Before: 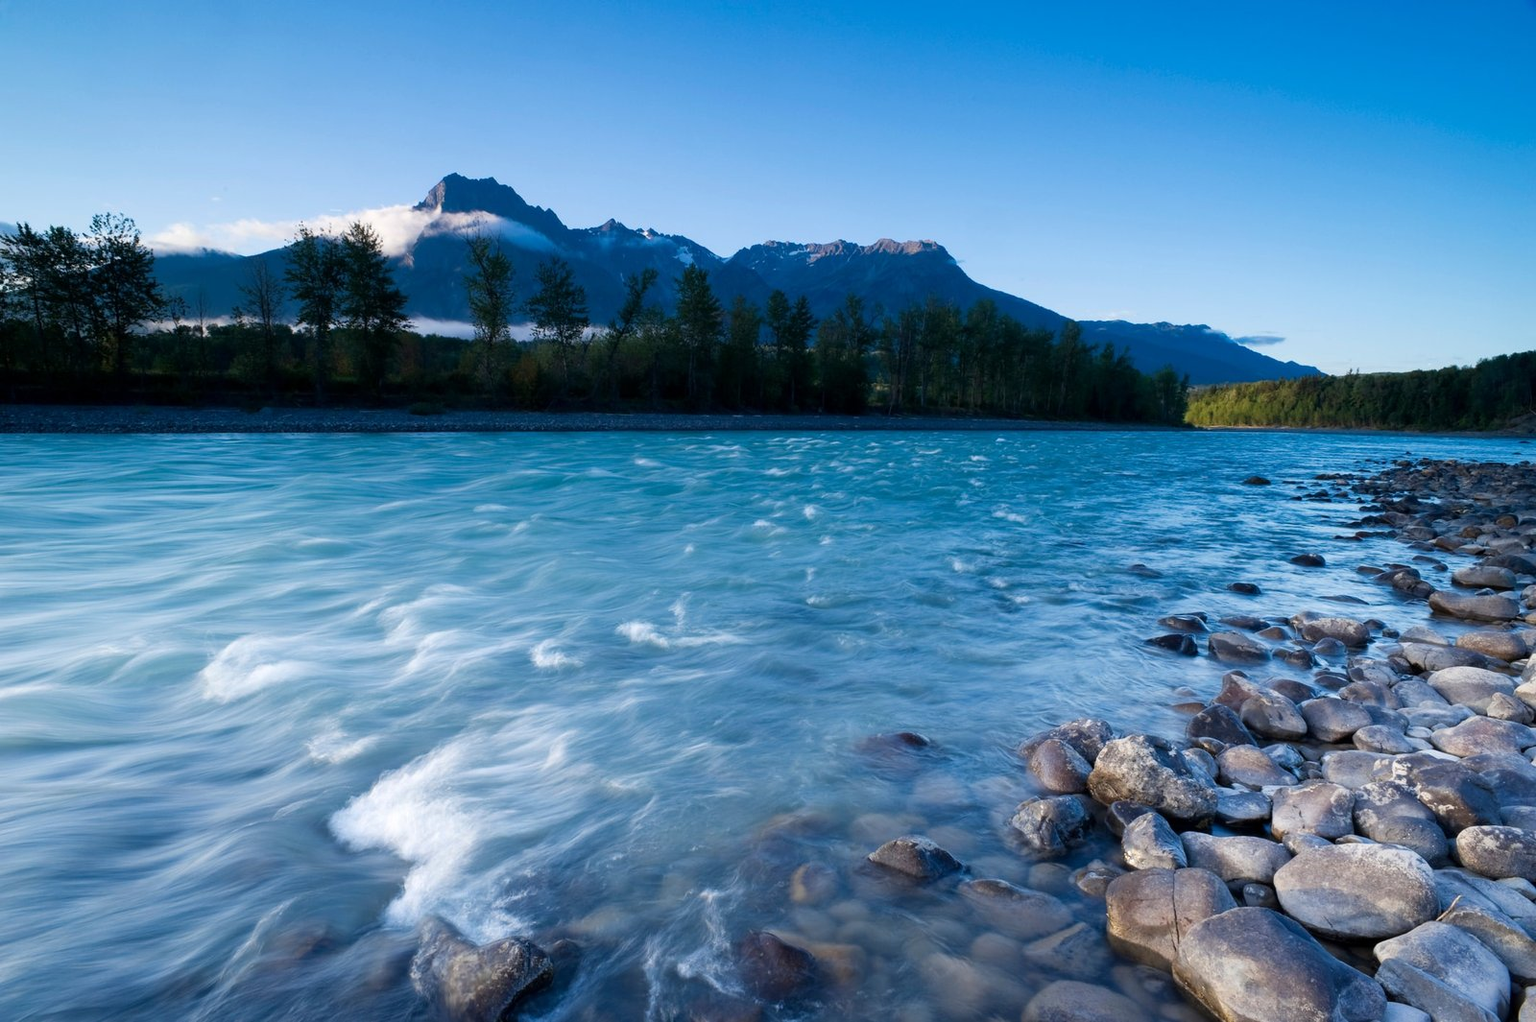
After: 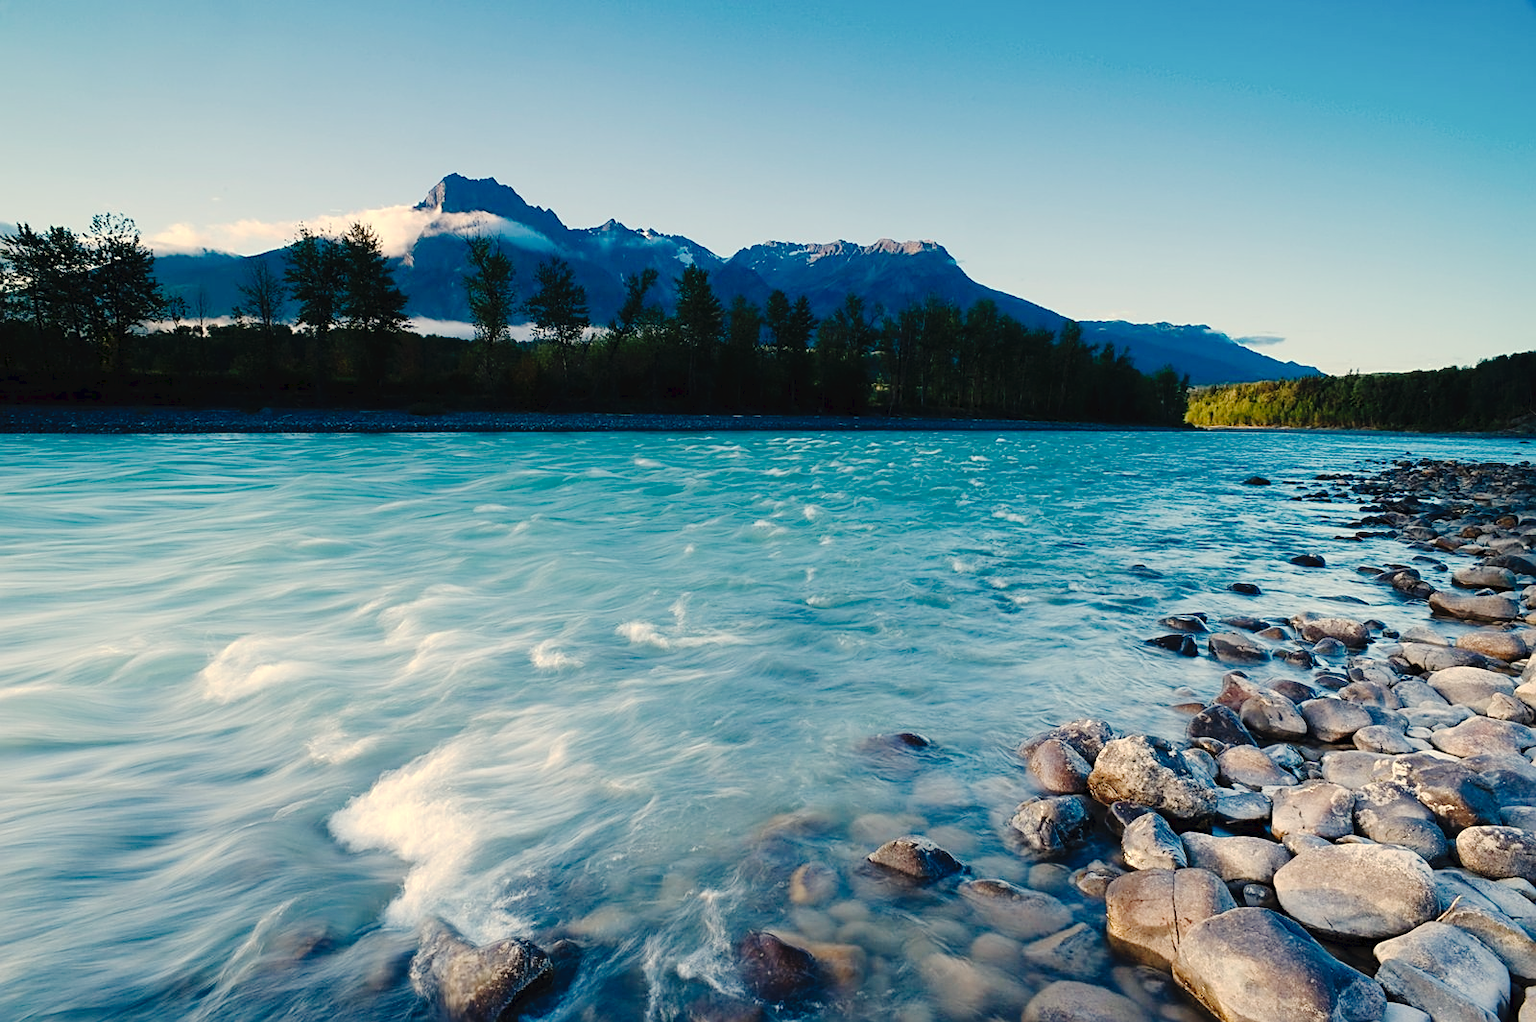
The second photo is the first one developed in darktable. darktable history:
sharpen: on, module defaults
white balance: red 1.123, blue 0.83
tone curve: curves: ch0 [(0, 0) (0.003, 0.031) (0.011, 0.033) (0.025, 0.038) (0.044, 0.049) (0.069, 0.059) (0.1, 0.071) (0.136, 0.093) (0.177, 0.142) (0.224, 0.204) (0.277, 0.292) (0.335, 0.387) (0.399, 0.484) (0.468, 0.567) (0.543, 0.643) (0.623, 0.712) (0.709, 0.776) (0.801, 0.837) (0.898, 0.903) (1, 1)], preserve colors none
